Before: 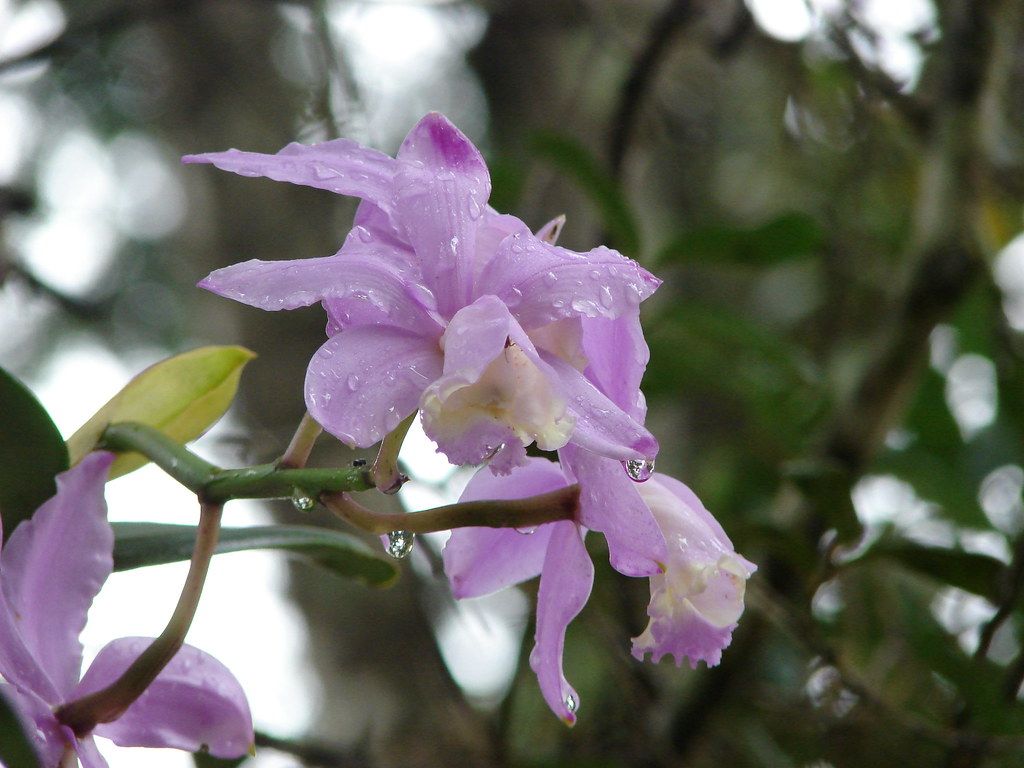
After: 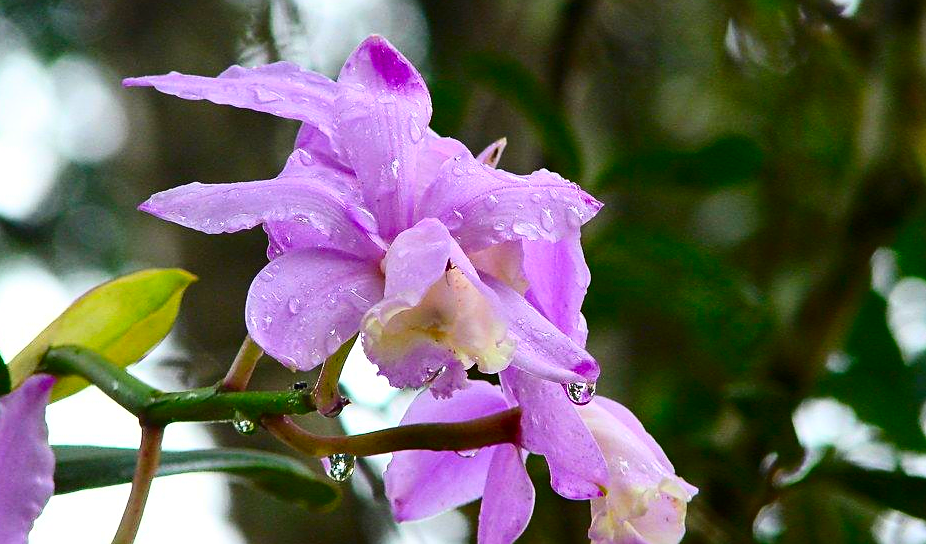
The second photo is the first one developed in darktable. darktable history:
contrast brightness saturation: contrast 0.258, brightness 0.012, saturation 0.885
crop: left 5.809%, top 10.1%, right 3.7%, bottom 18.972%
sharpen: amount 0.492
